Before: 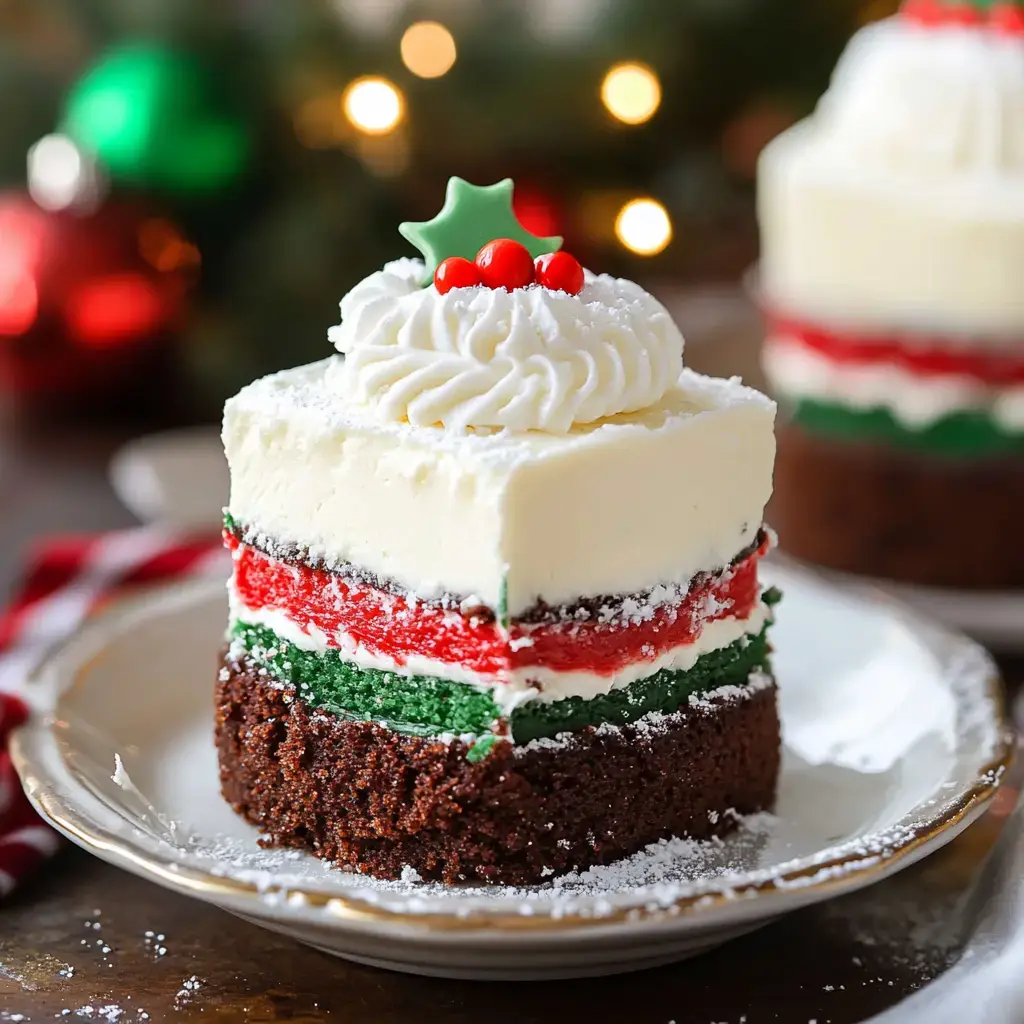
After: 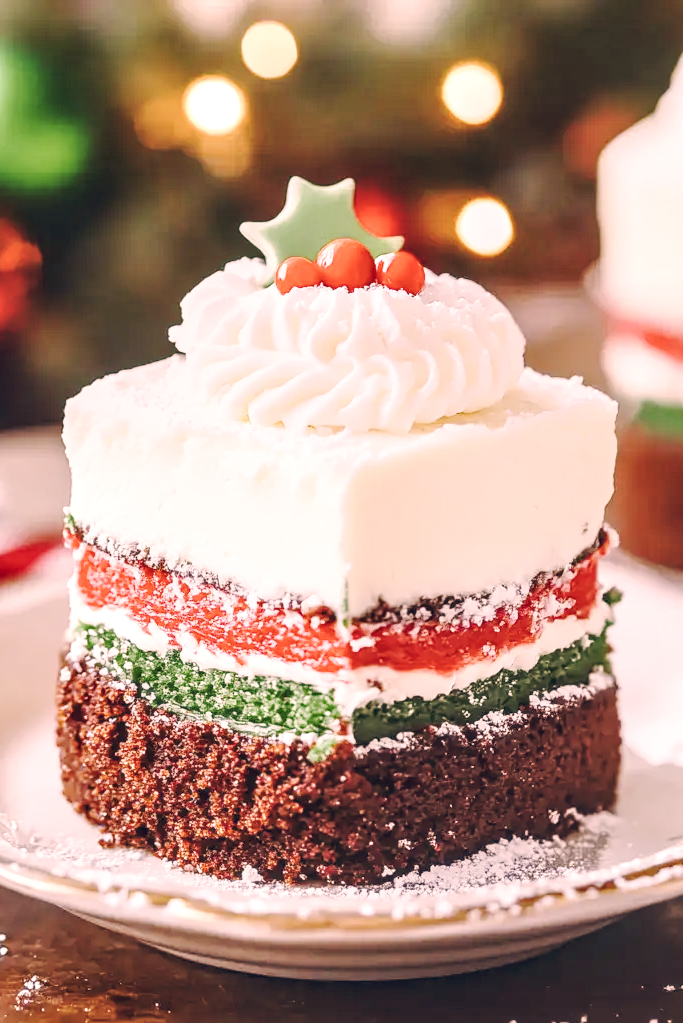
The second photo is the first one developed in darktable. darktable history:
color balance rgb: power › luminance 9.836%, power › chroma 2.806%, power › hue 59.85°, highlights gain › chroma 3.011%, highlights gain › hue 60.08°, perceptual saturation grading › global saturation 0.52%, perceptual saturation grading › highlights -30.817%, perceptual saturation grading › shadows 20.47%
color correction: highlights a* 14.21, highlights b* 5.71, shadows a* -6.05, shadows b* -15.88, saturation 0.827
crop and rotate: left 15.599%, right 17.69%
base curve: curves: ch0 [(0, 0.007) (0.028, 0.063) (0.121, 0.311) (0.46, 0.743) (0.859, 0.957) (1, 1)], preserve colors none
exposure: exposure 0.128 EV, compensate exposure bias true, compensate highlight preservation false
local contrast: highlights 62%, detail 143%, midtone range 0.43
color calibration: illuminant as shot in camera, x 0.358, y 0.373, temperature 4628.91 K, saturation algorithm version 1 (2020)
